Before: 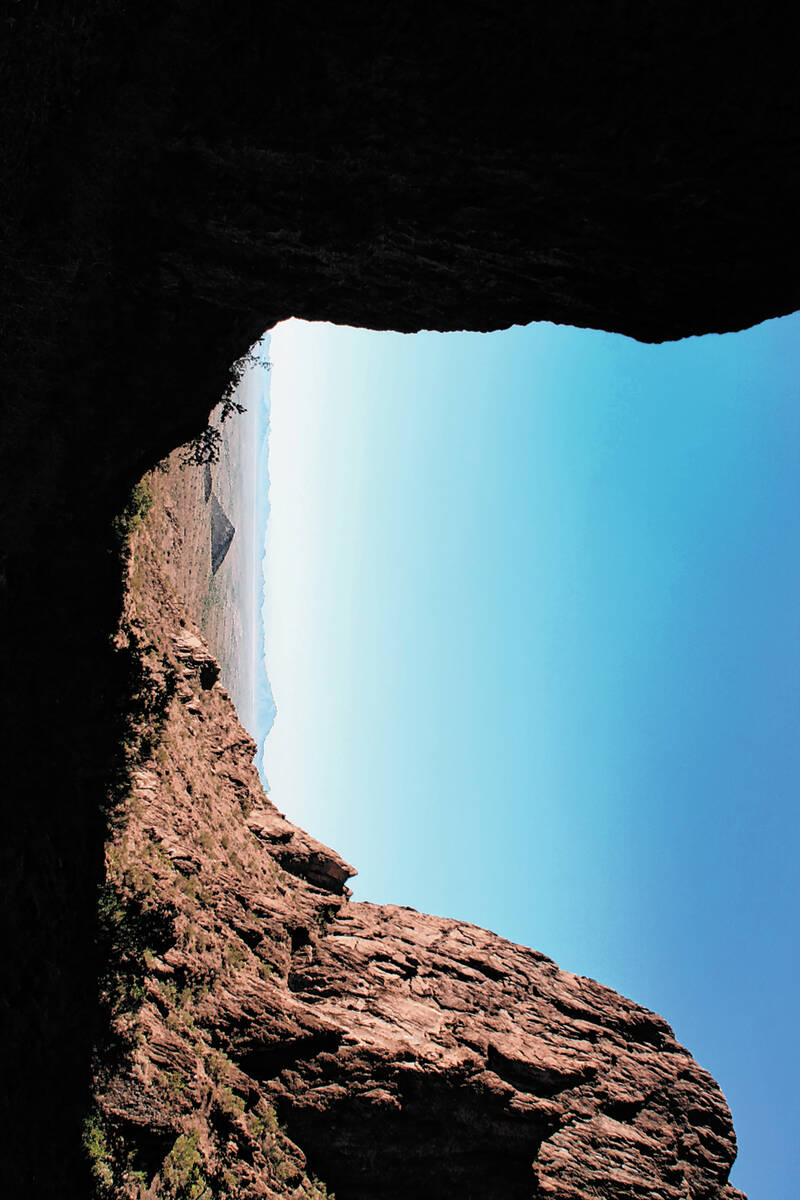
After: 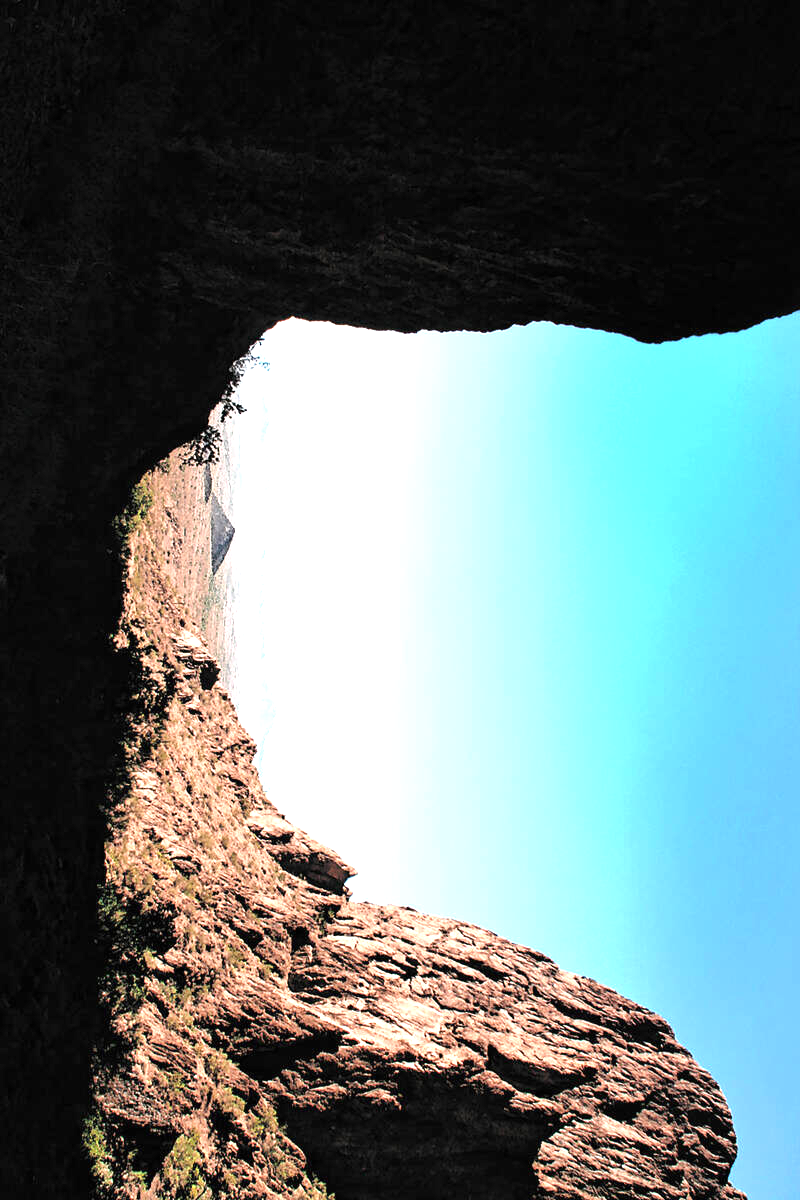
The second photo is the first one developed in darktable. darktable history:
tone equalizer: edges refinement/feathering 500, mask exposure compensation -1.57 EV, preserve details no
exposure: black level correction 0, exposure 1.102 EV, compensate exposure bias true, compensate highlight preservation false
